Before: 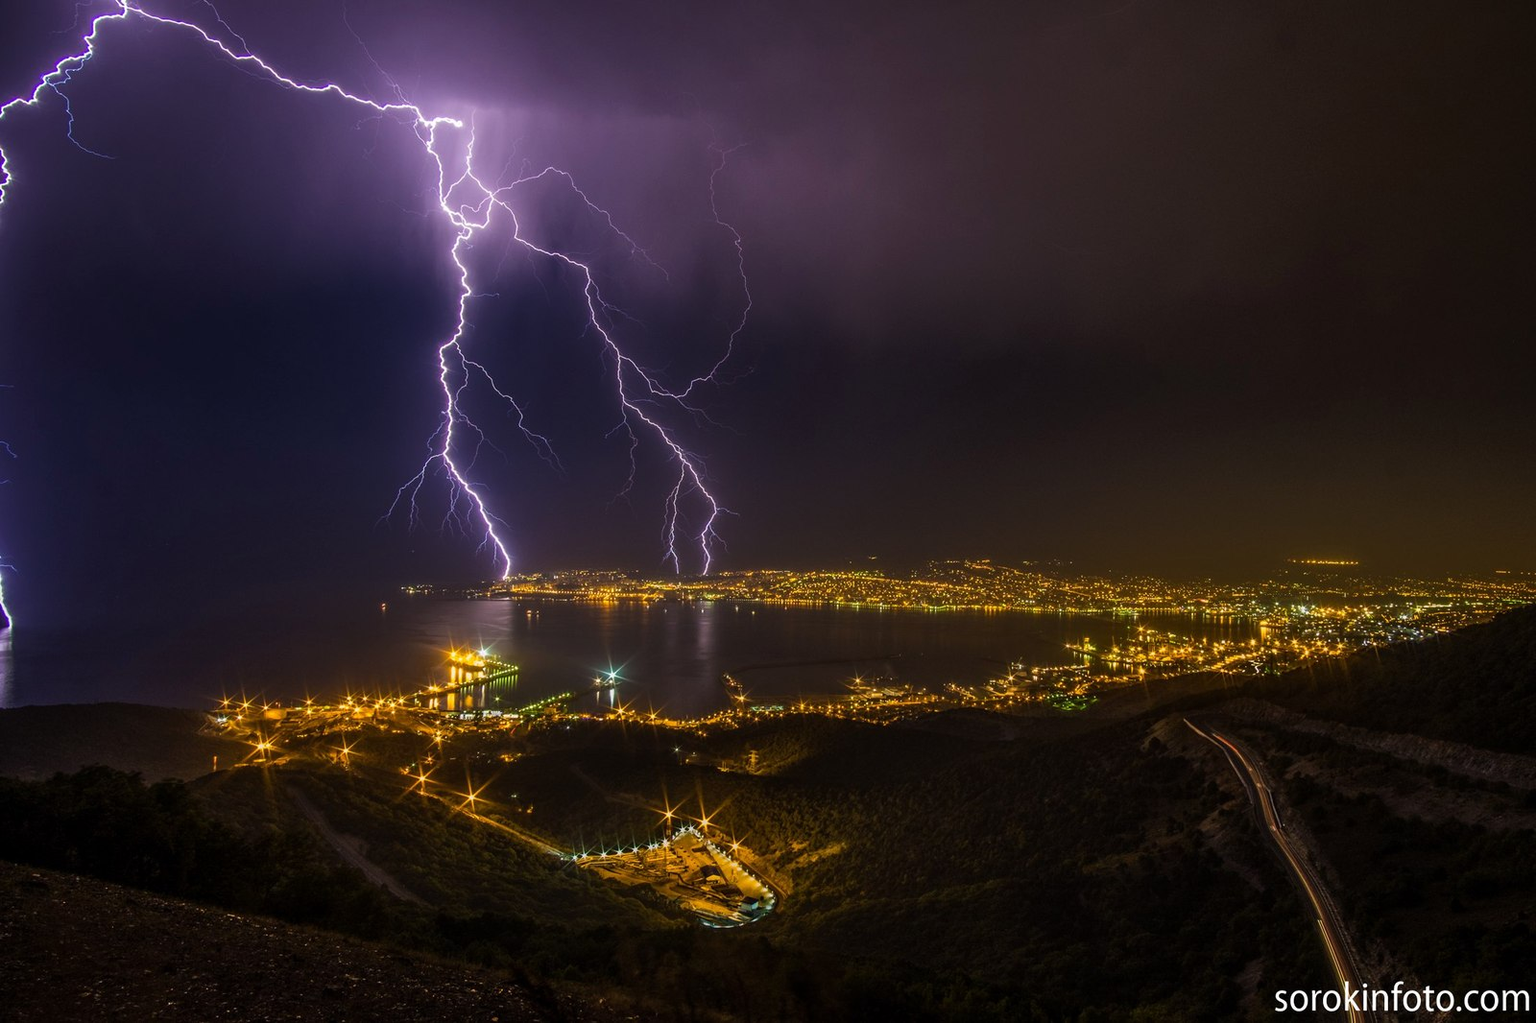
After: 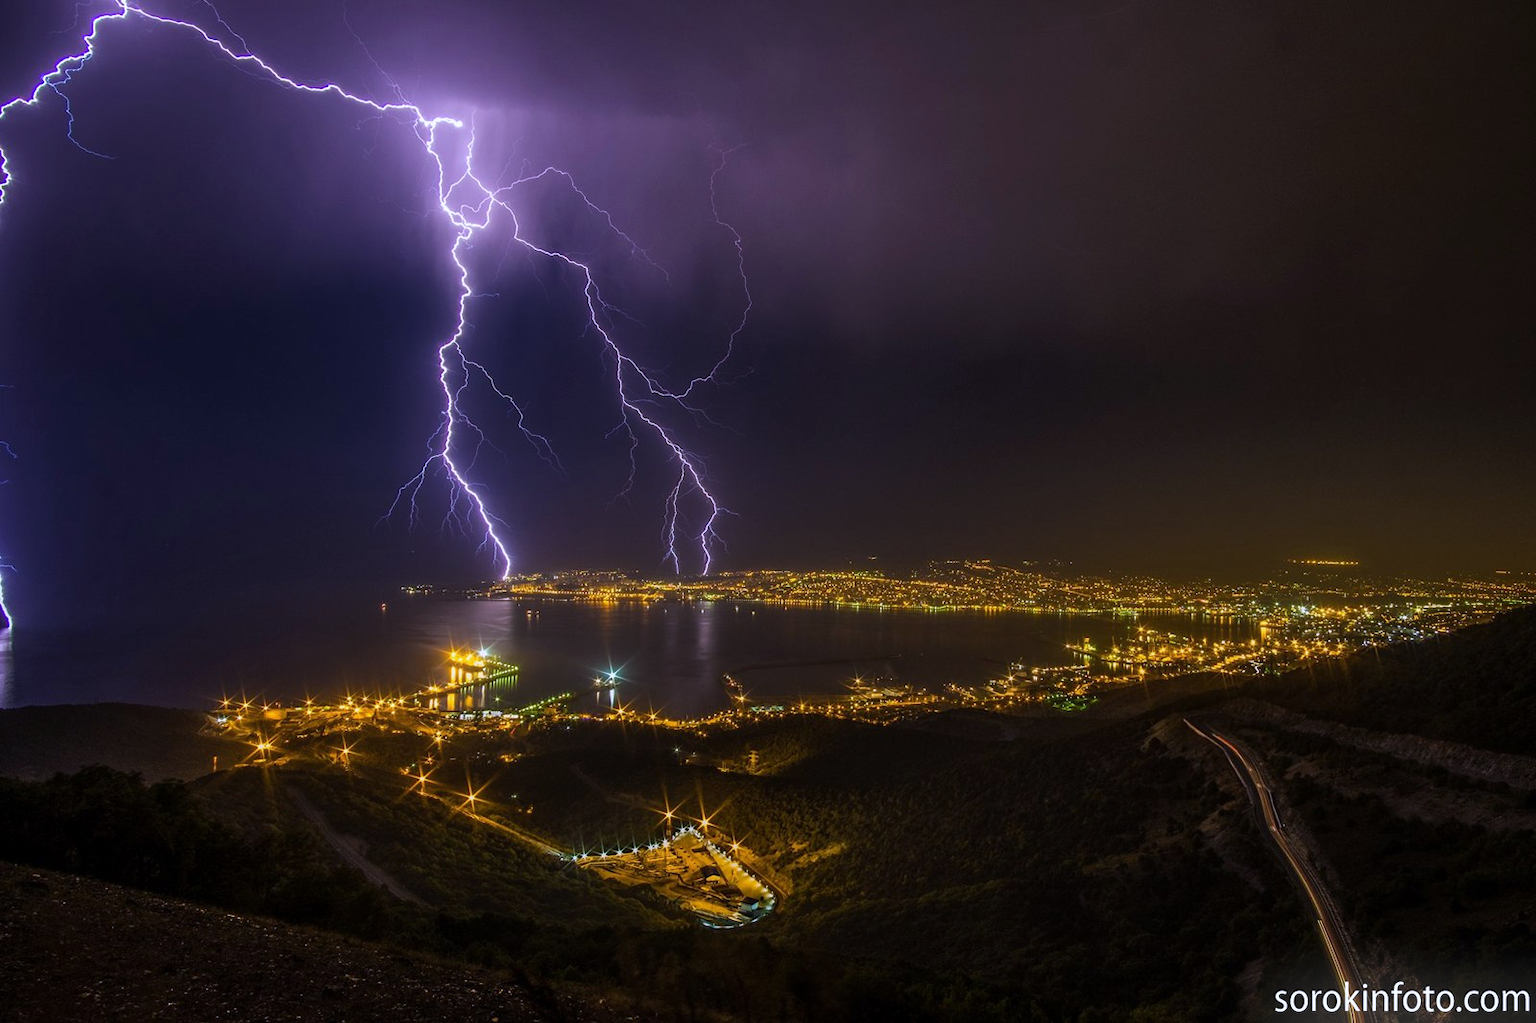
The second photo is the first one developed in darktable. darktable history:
white balance: red 0.967, blue 1.119, emerald 0.756
bloom: size 5%, threshold 95%, strength 15%
